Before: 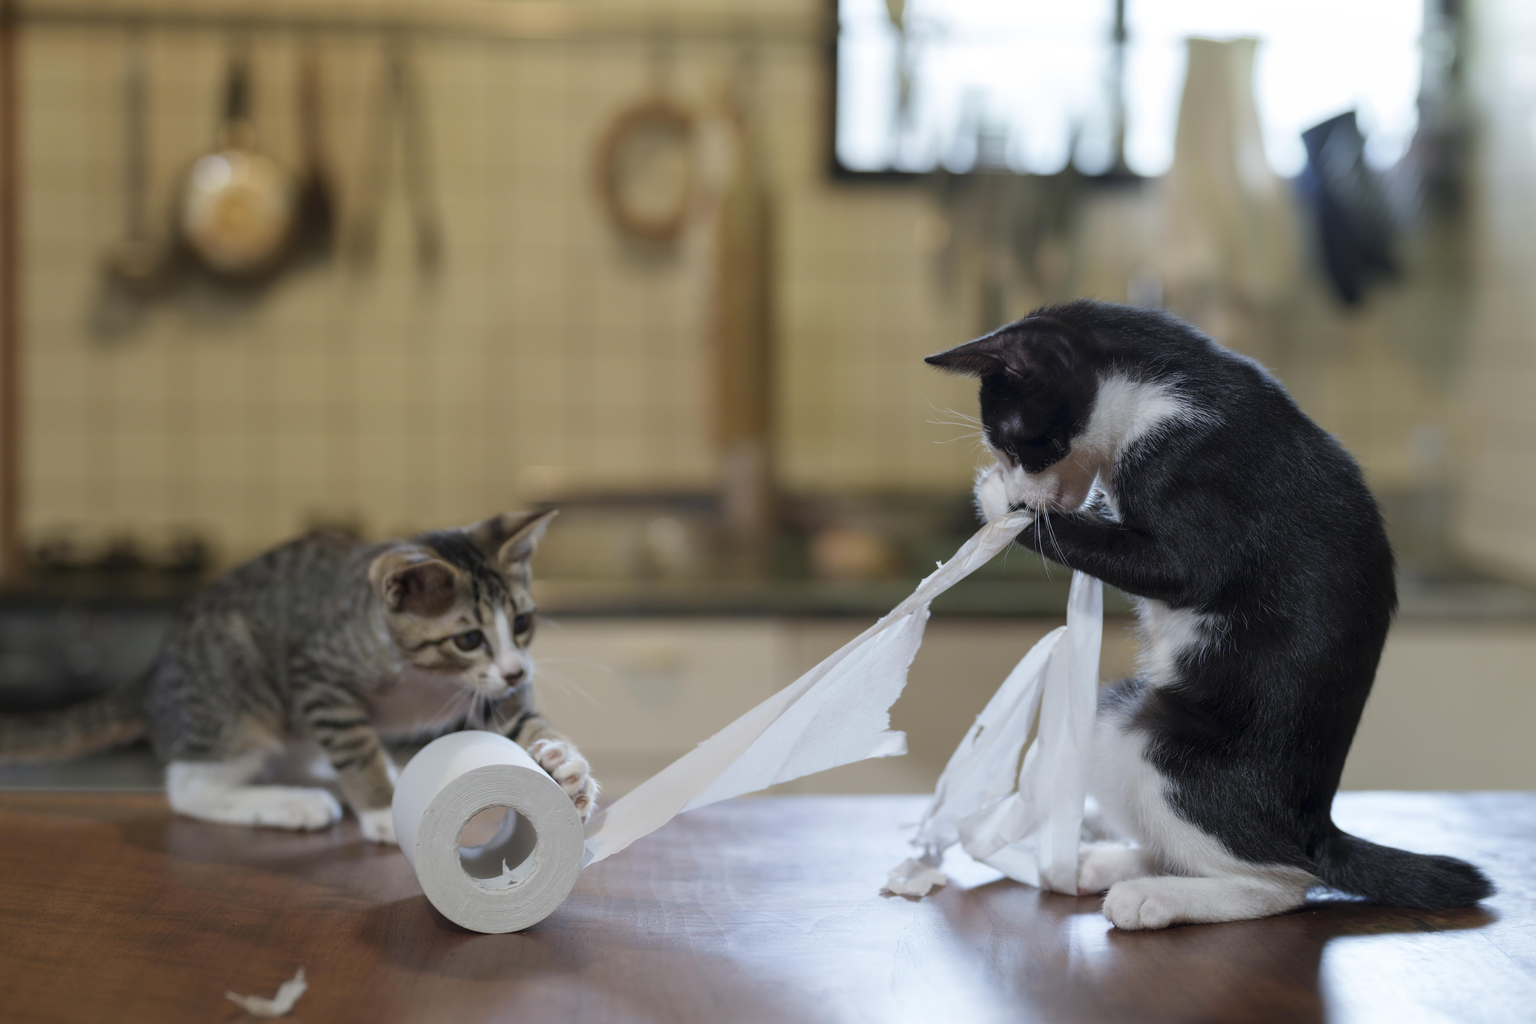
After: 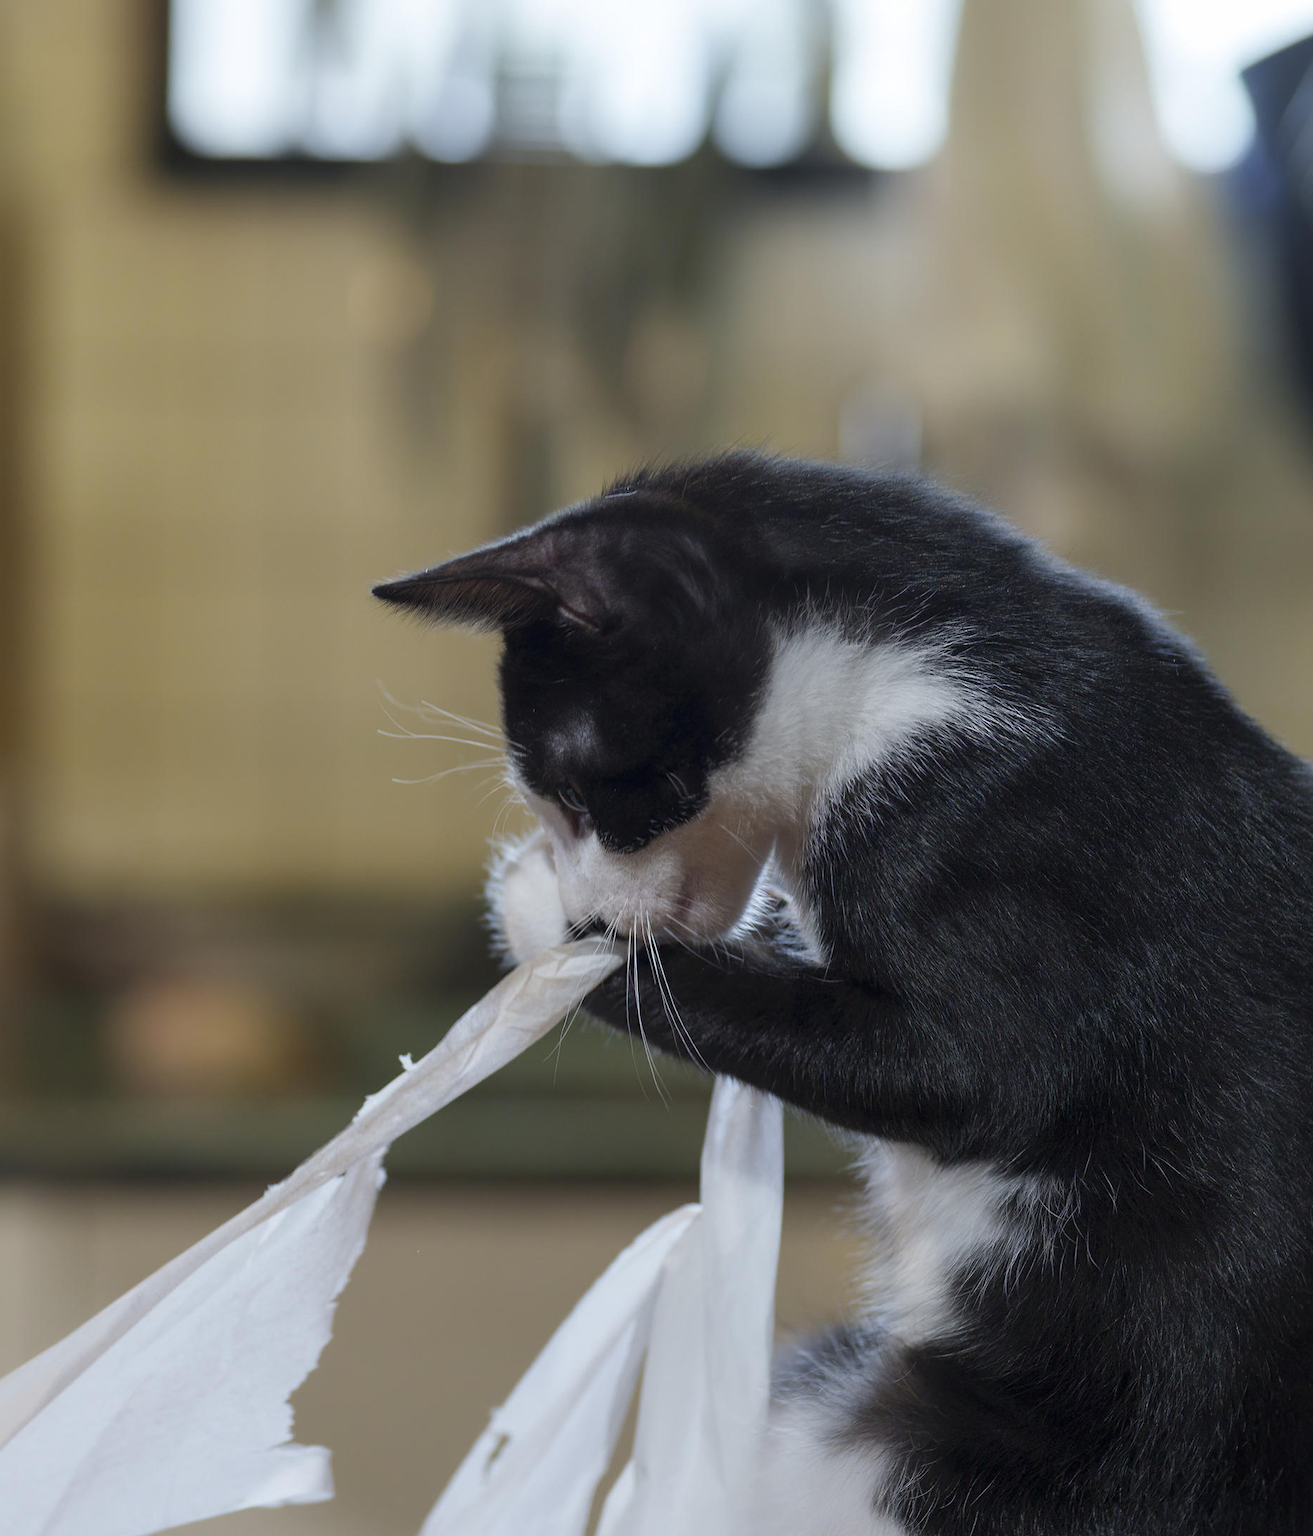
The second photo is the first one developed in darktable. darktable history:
crop and rotate: left 49.67%, top 10.086%, right 13.175%, bottom 24.767%
